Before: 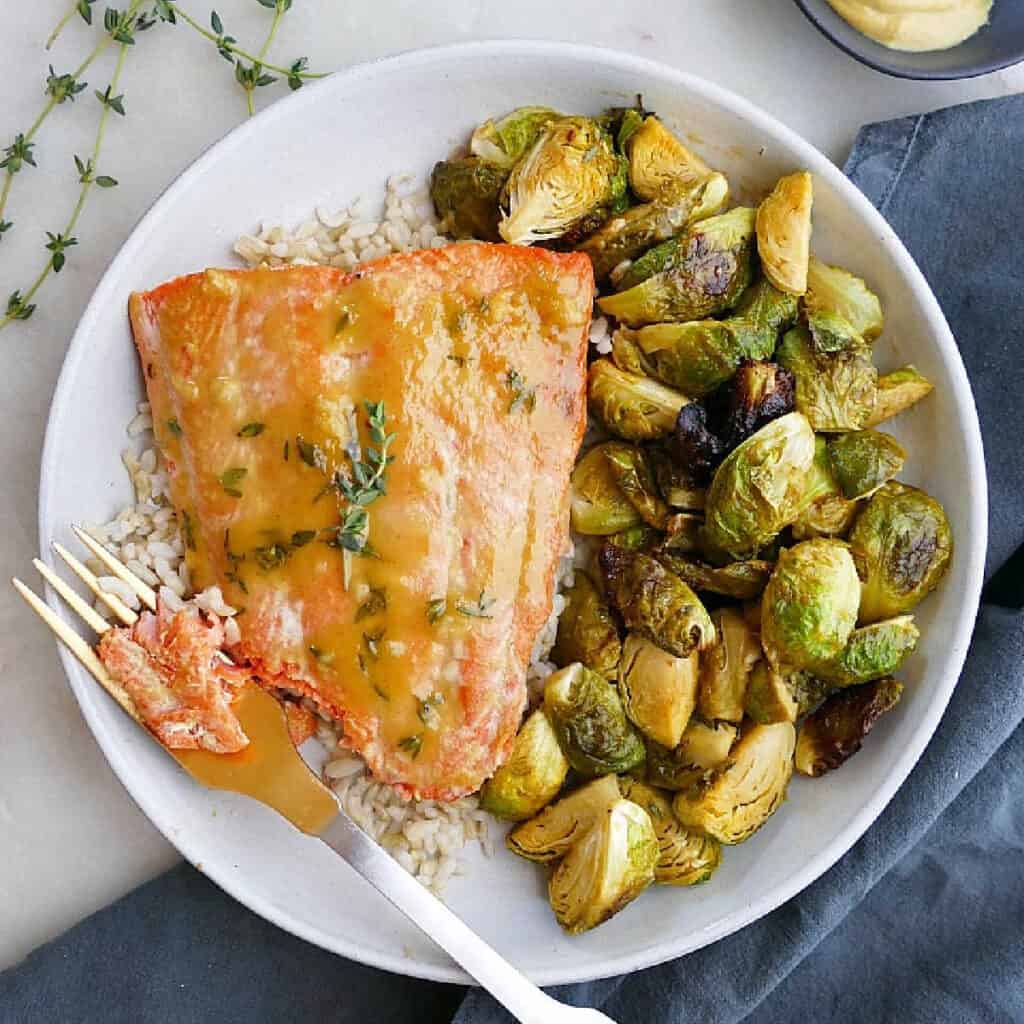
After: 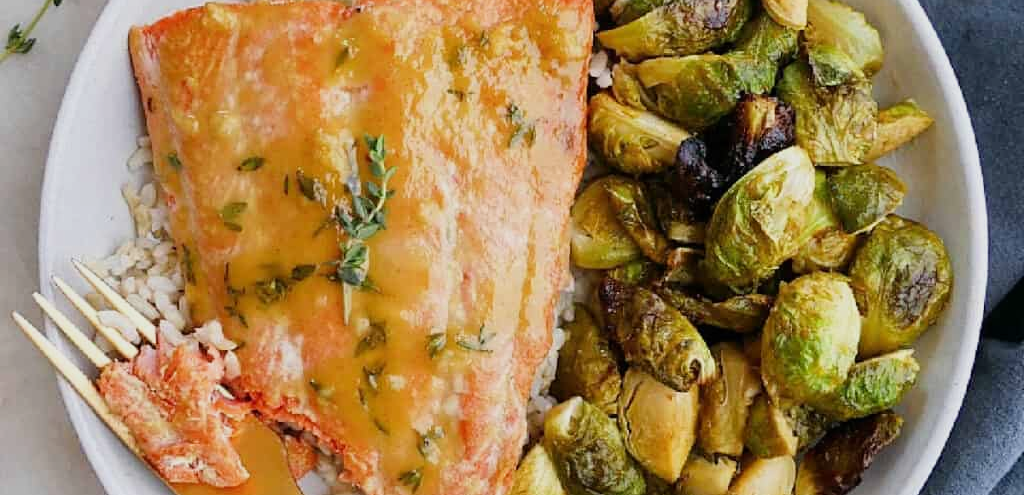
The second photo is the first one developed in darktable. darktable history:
crop and rotate: top 26.056%, bottom 25.543%
filmic rgb: black relative exposure -14.19 EV, white relative exposure 3.39 EV, hardness 7.89, preserve chrominance max RGB
